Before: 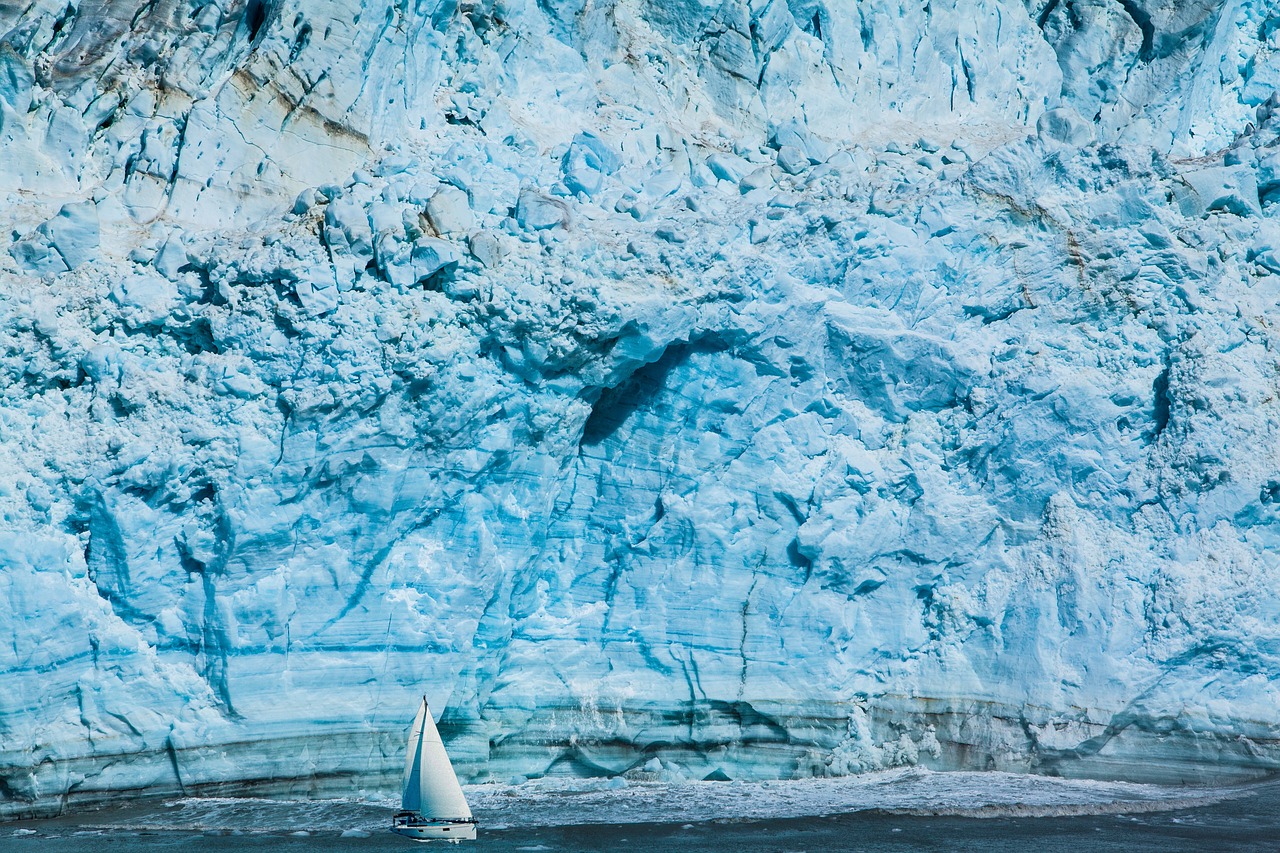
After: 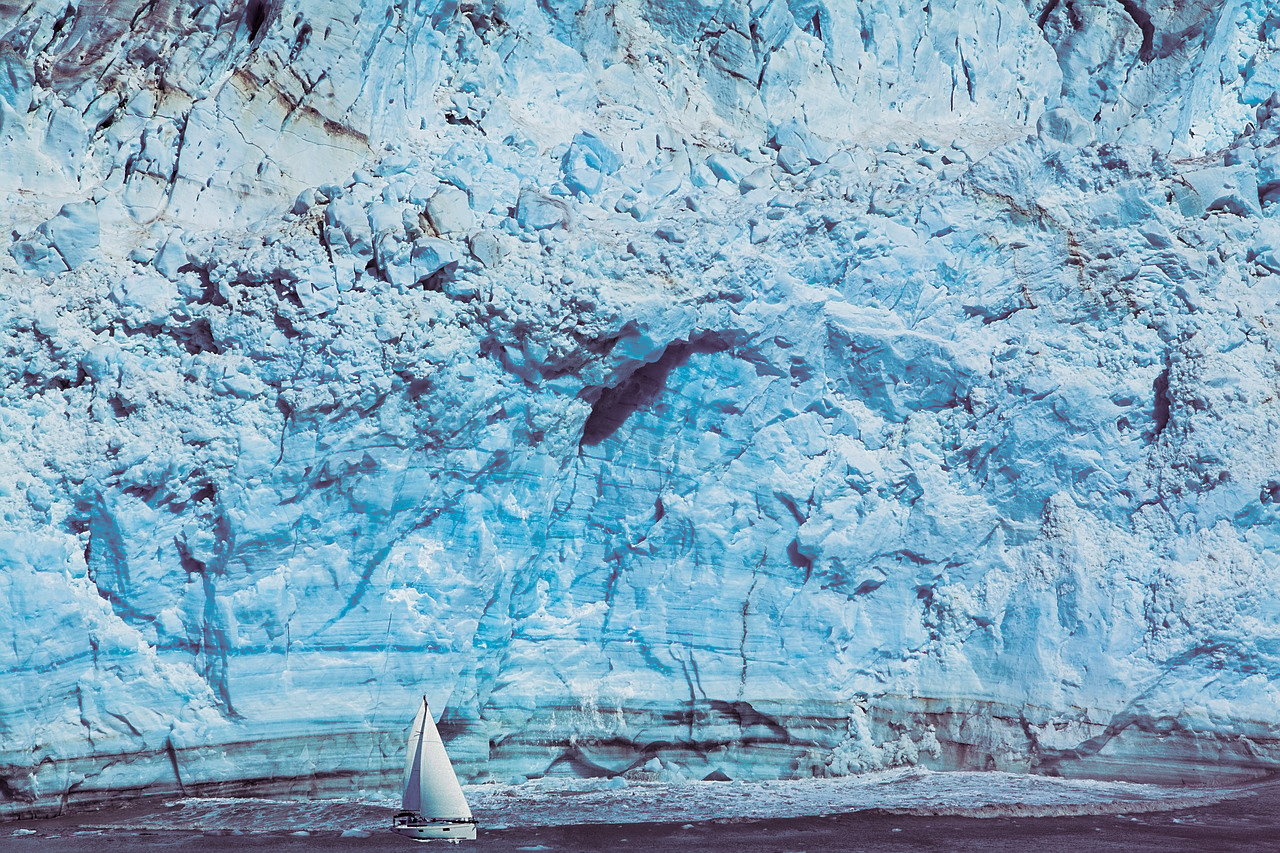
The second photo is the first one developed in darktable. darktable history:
sharpen: amount 0.2
split-toning: shadows › hue 316.8°, shadows › saturation 0.47, highlights › hue 201.6°, highlights › saturation 0, balance -41.97, compress 28.01%
